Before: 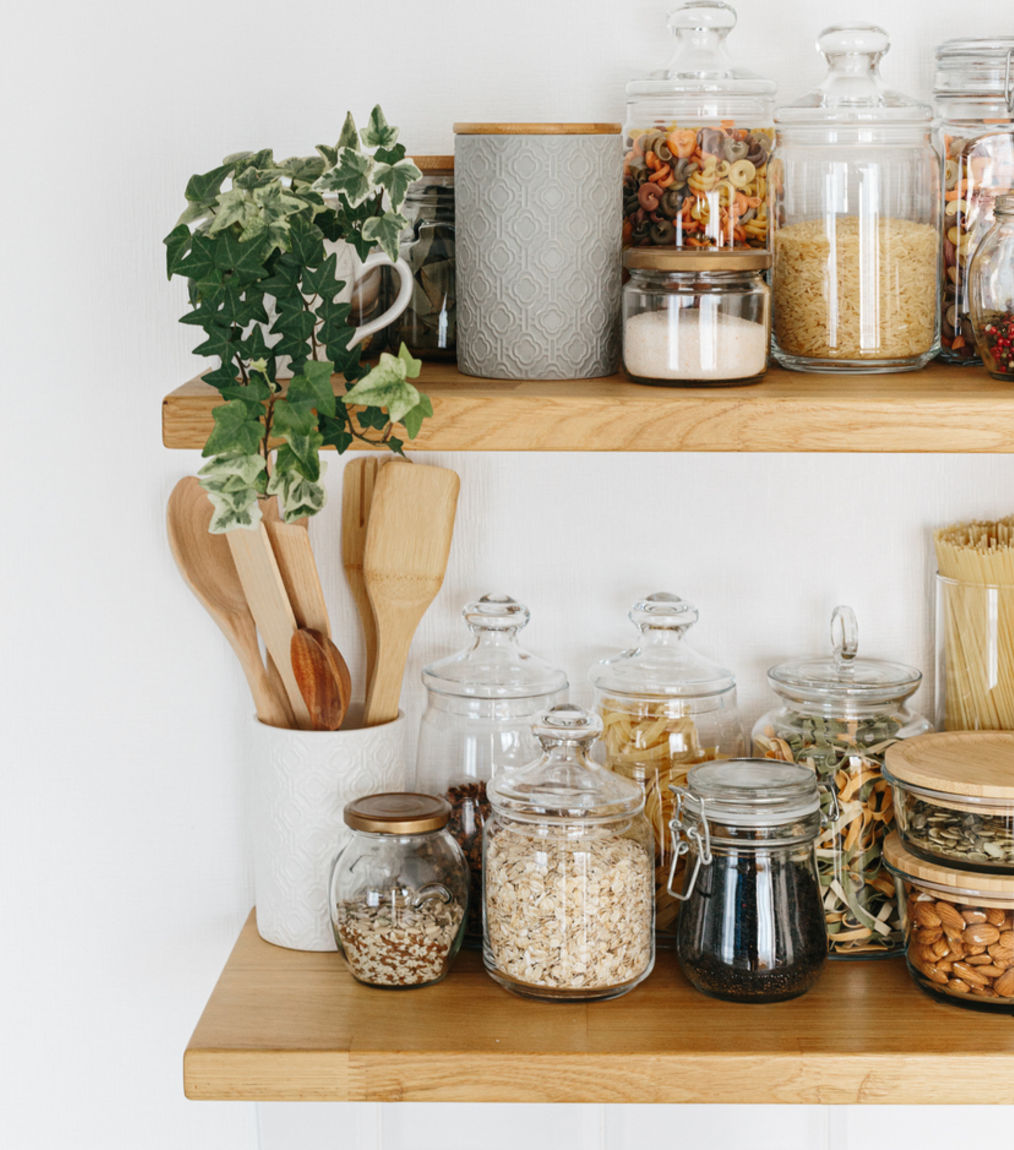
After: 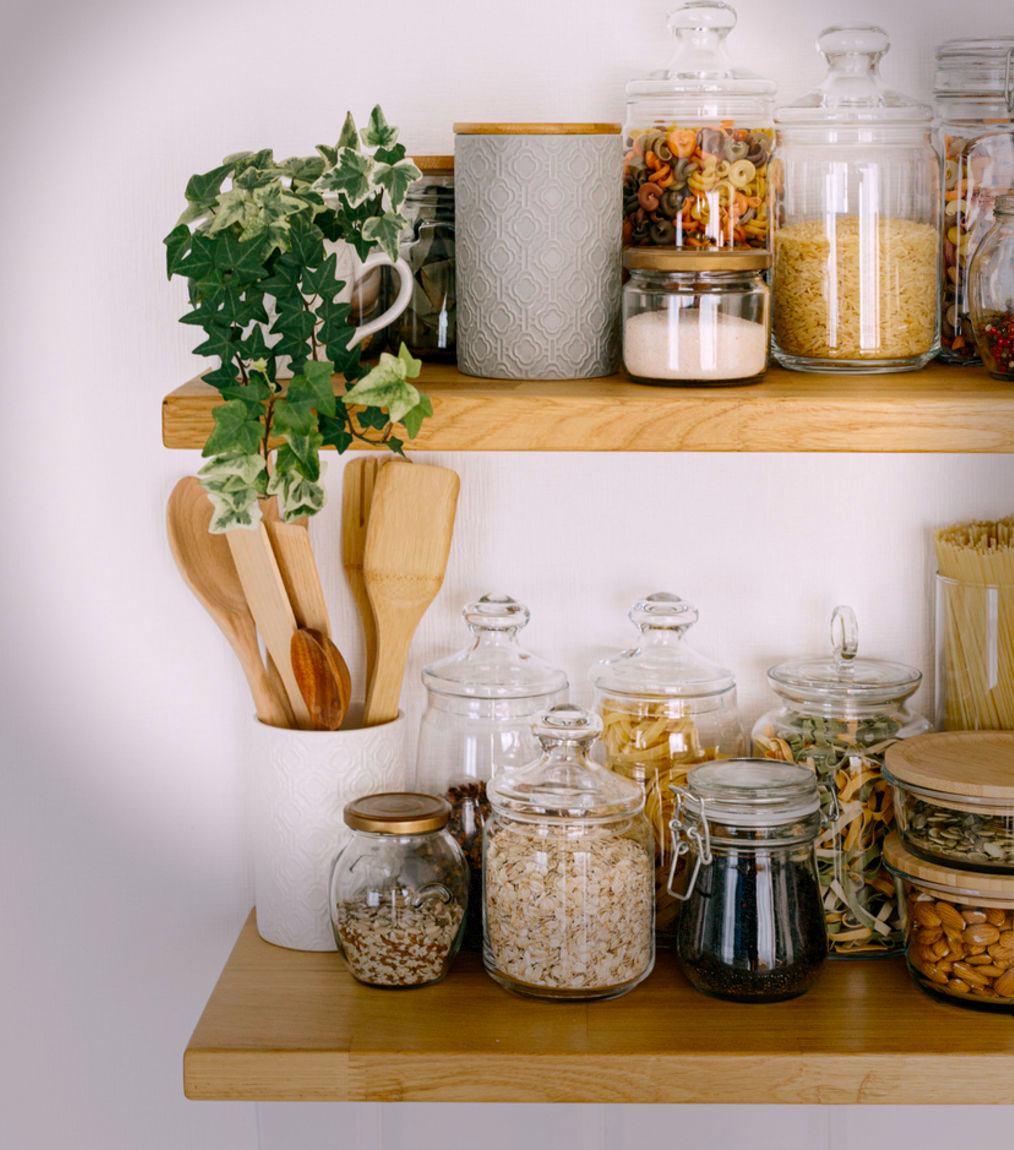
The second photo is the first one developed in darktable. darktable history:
vignetting: fall-off start 68.33%, fall-off radius 30%, saturation 0.042, center (-0.066, -0.311), width/height ratio 0.992, shape 0.85, dithering 8-bit output
color balance rgb: shadows lift › chroma 2%, shadows lift › hue 217.2°, power › chroma 0.25%, power › hue 60°, highlights gain › chroma 1.5%, highlights gain › hue 309.6°, global offset › luminance -0.5%, perceptual saturation grading › global saturation 15%, global vibrance 20%
